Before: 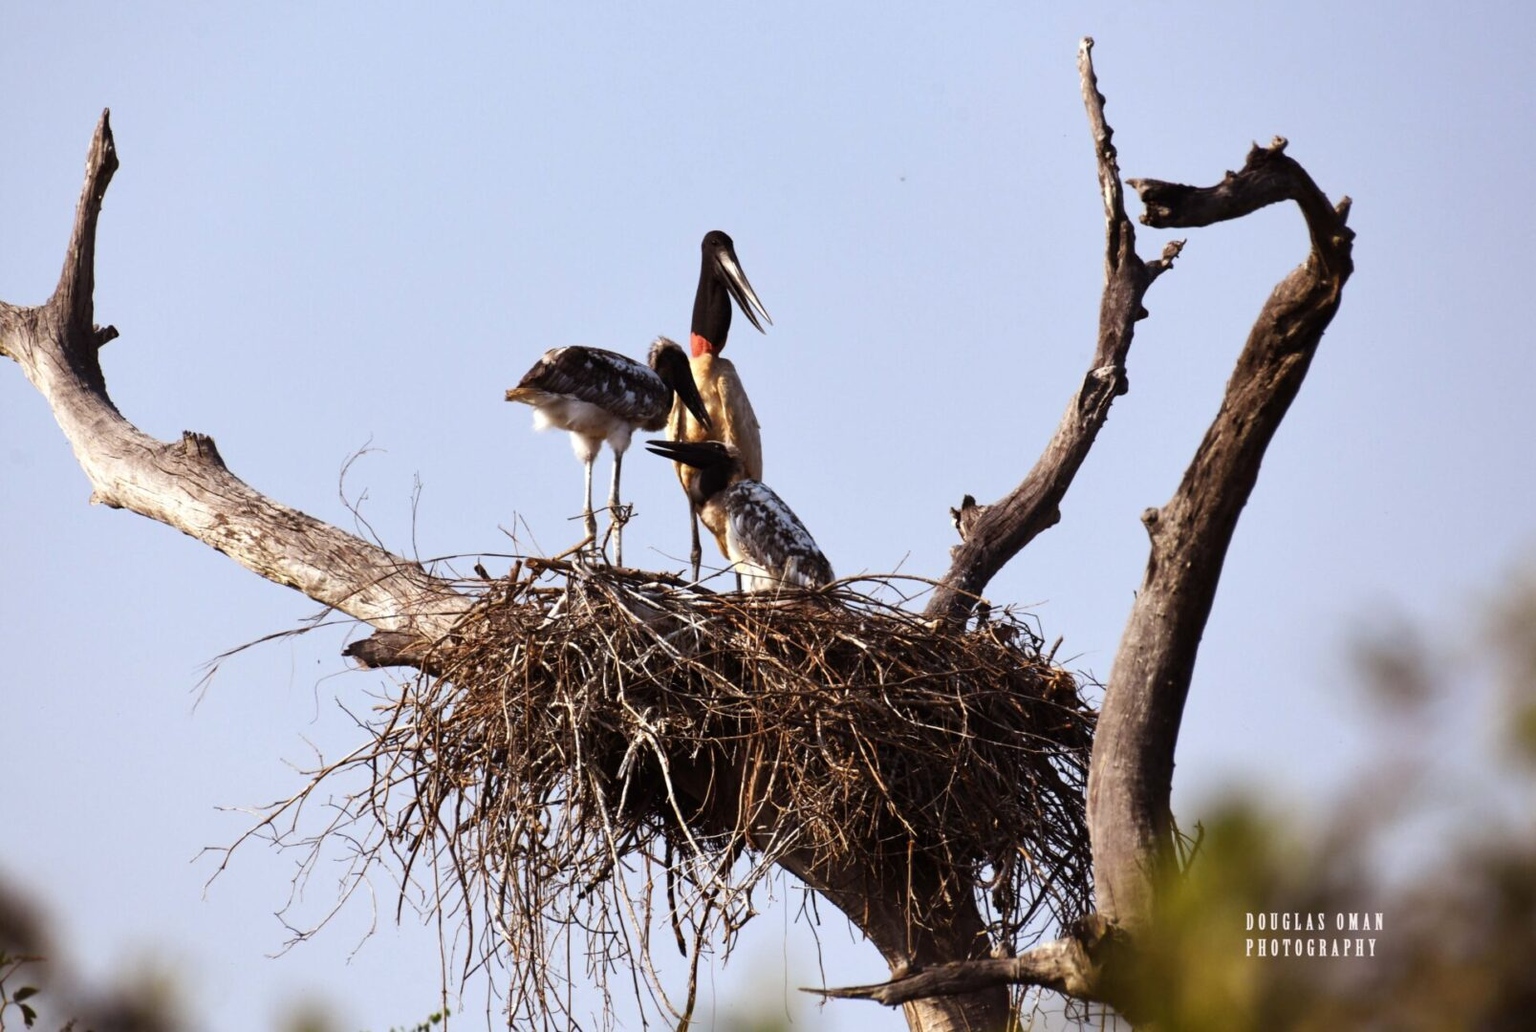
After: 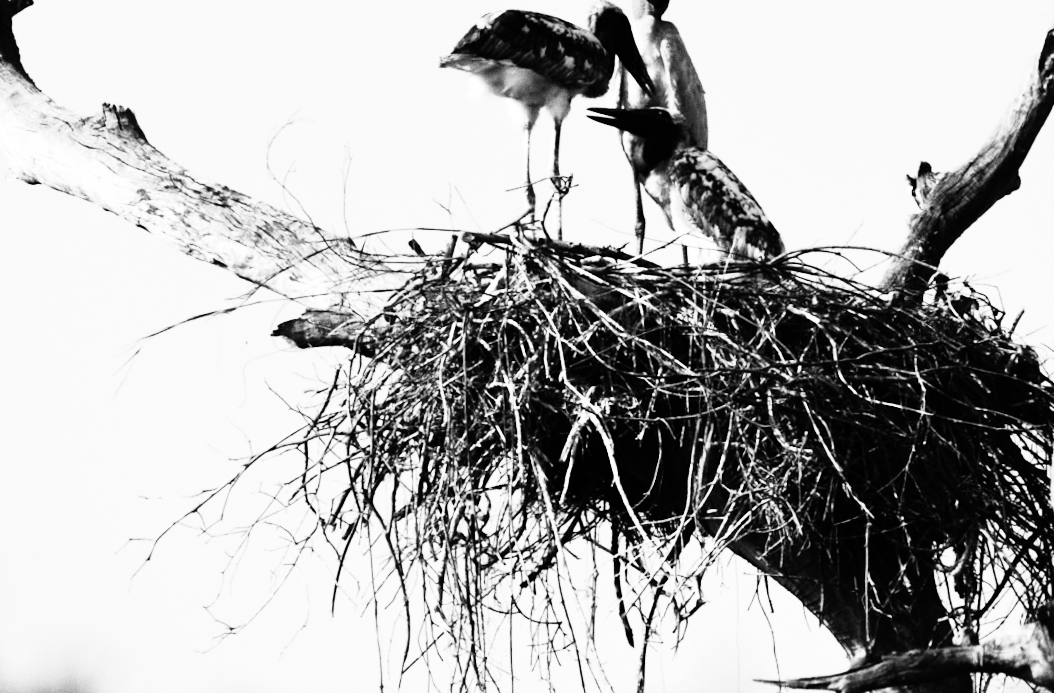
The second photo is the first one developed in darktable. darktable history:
grain: coarseness 0.09 ISO
rgb curve: curves: ch0 [(0, 0) (0.21, 0.15) (0.24, 0.21) (0.5, 0.75) (0.75, 0.96) (0.89, 0.99) (1, 1)]; ch1 [(0, 0.02) (0.21, 0.13) (0.25, 0.2) (0.5, 0.67) (0.75, 0.9) (0.89, 0.97) (1, 1)]; ch2 [(0, 0.02) (0.21, 0.13) (0.25, 0.2) (0.5, 0.67) (0.75, 0.9) (0.89, 0.97) (1, 1)], compensate middle gray true
monochrome: on, module defaults
crop and rotate: angle -0.82°, left 3.85%, top 31.828%, right 27.992%
rotate and perspective: rotation -1.42°, crop left 0.016, crop right 0.984, crop top 0.035, crop bottom 0.965
